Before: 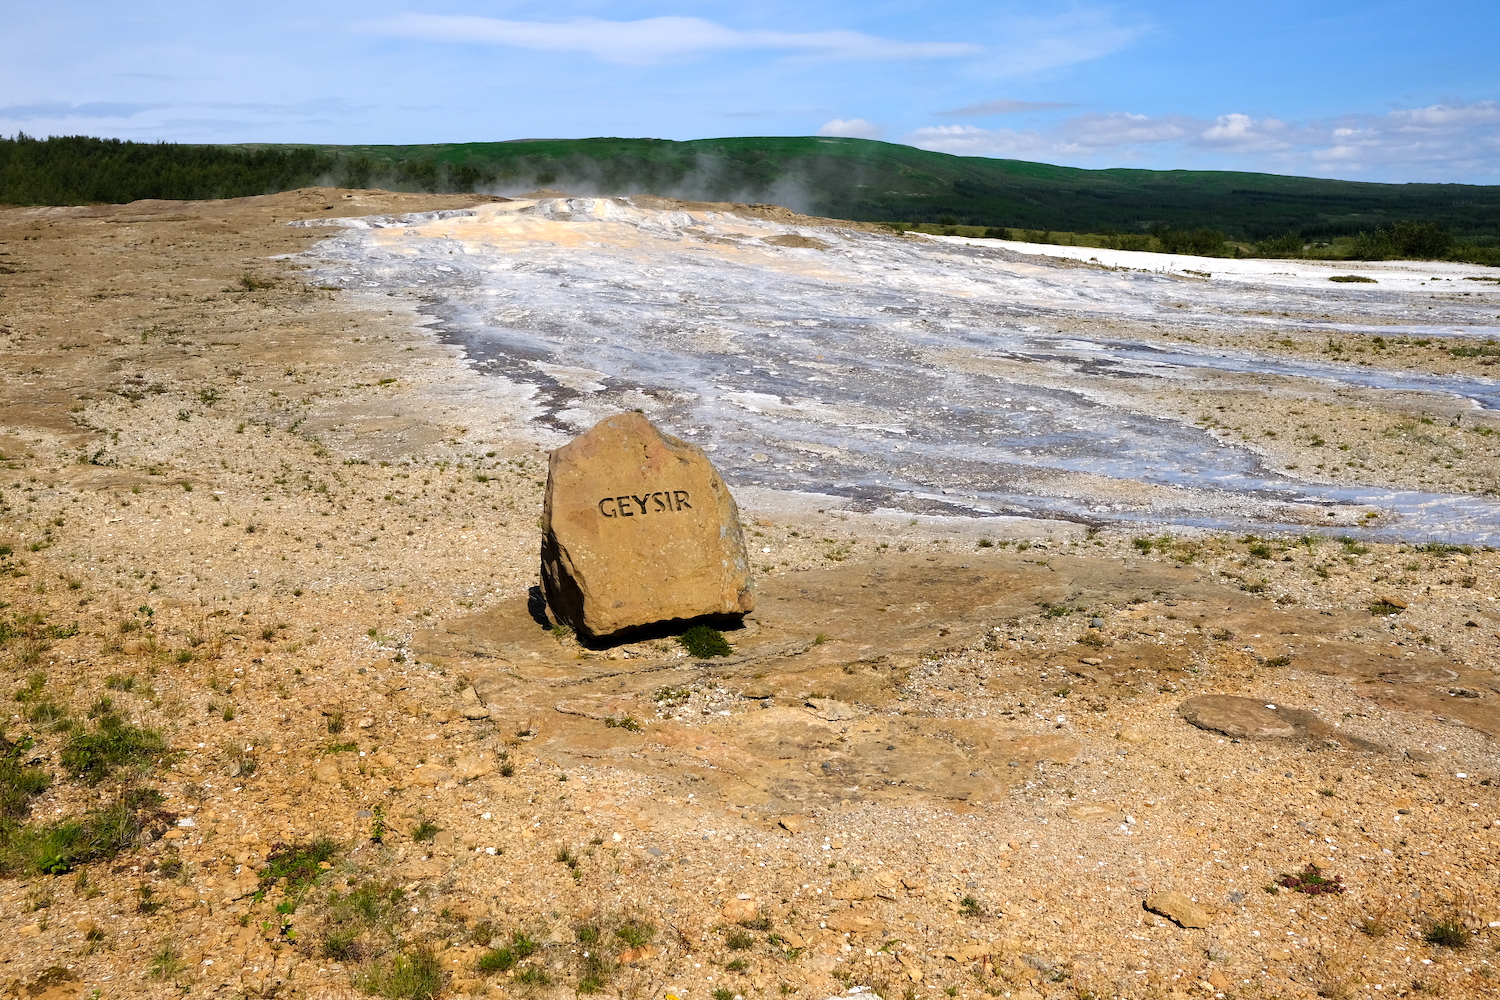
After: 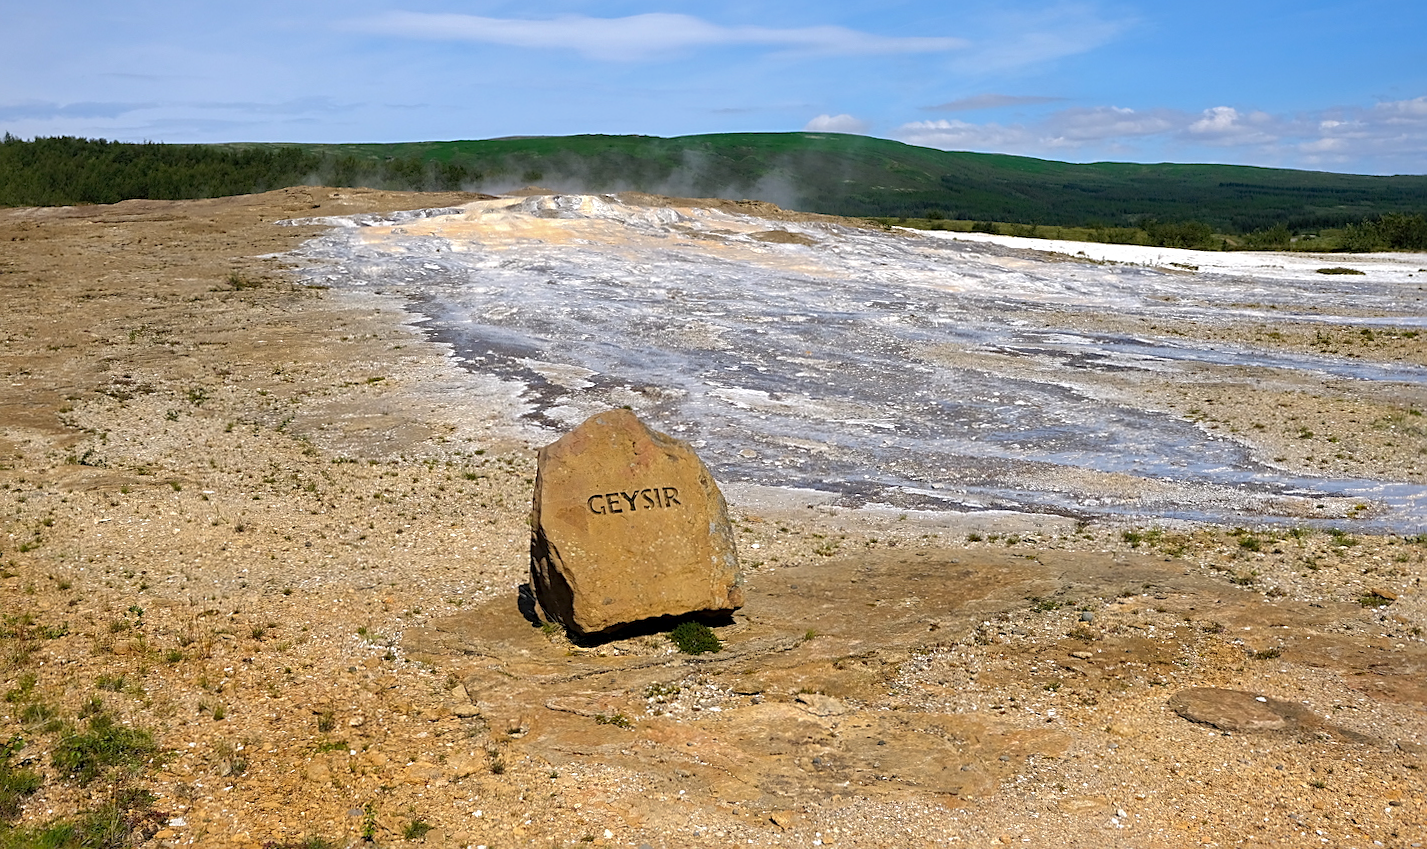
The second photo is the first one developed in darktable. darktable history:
sharpen: on, module defaults
shadows and highlights: on, module defaults
crop and rotate: angle 0.378°, left 0.282%, right 3.589%, bottom 14.237%
